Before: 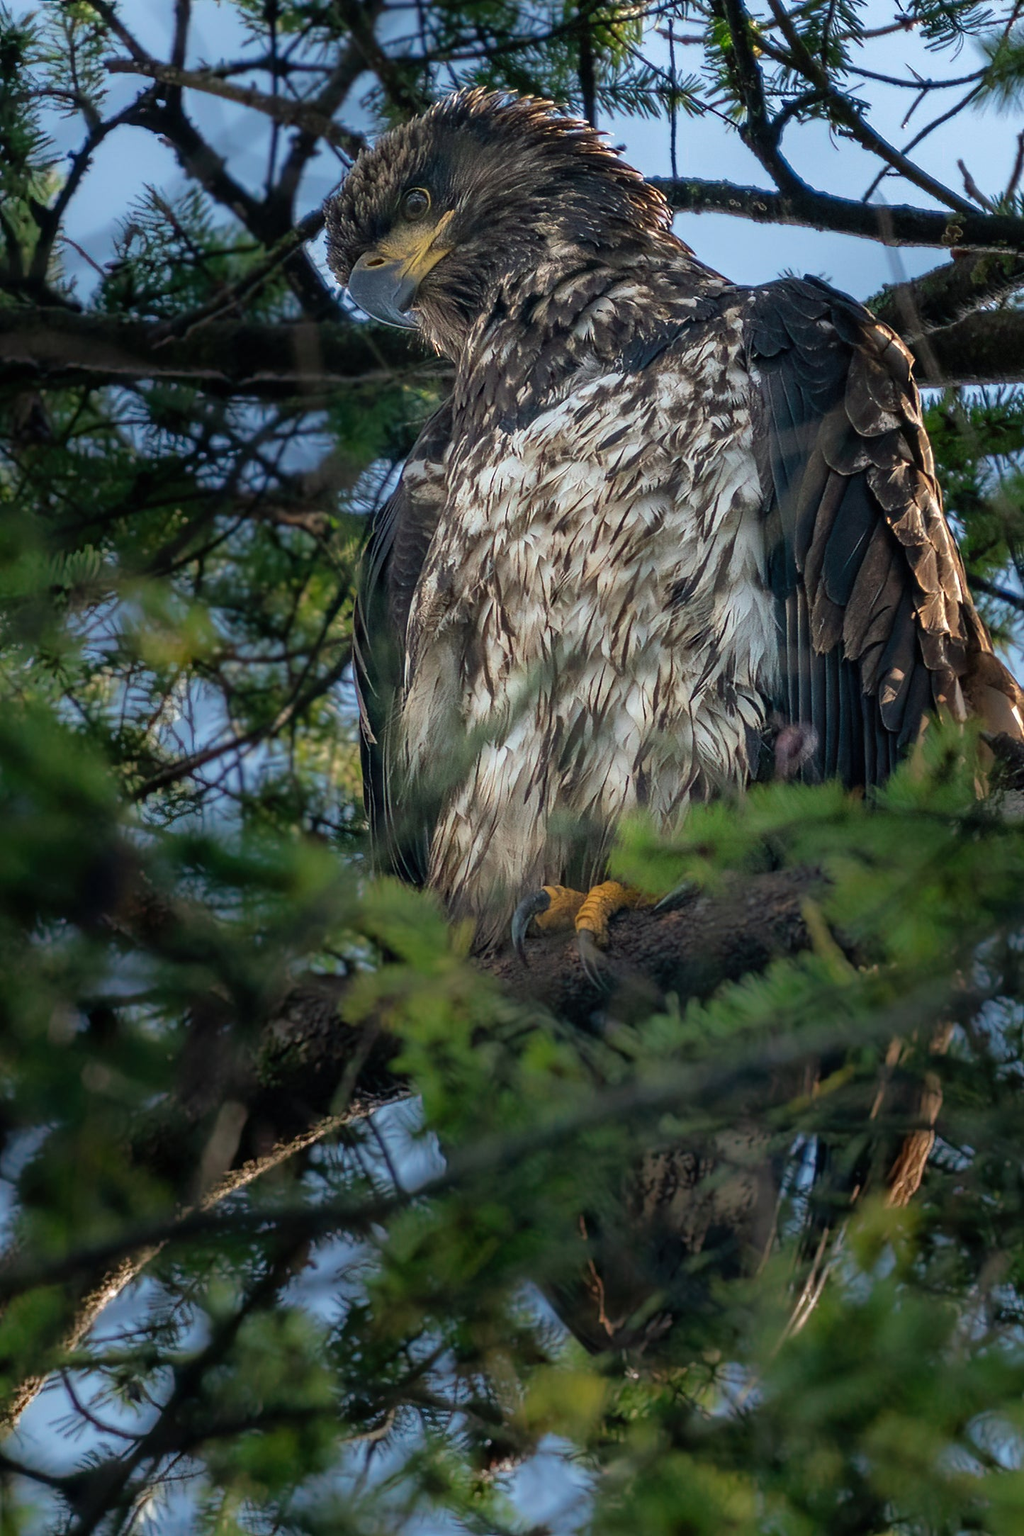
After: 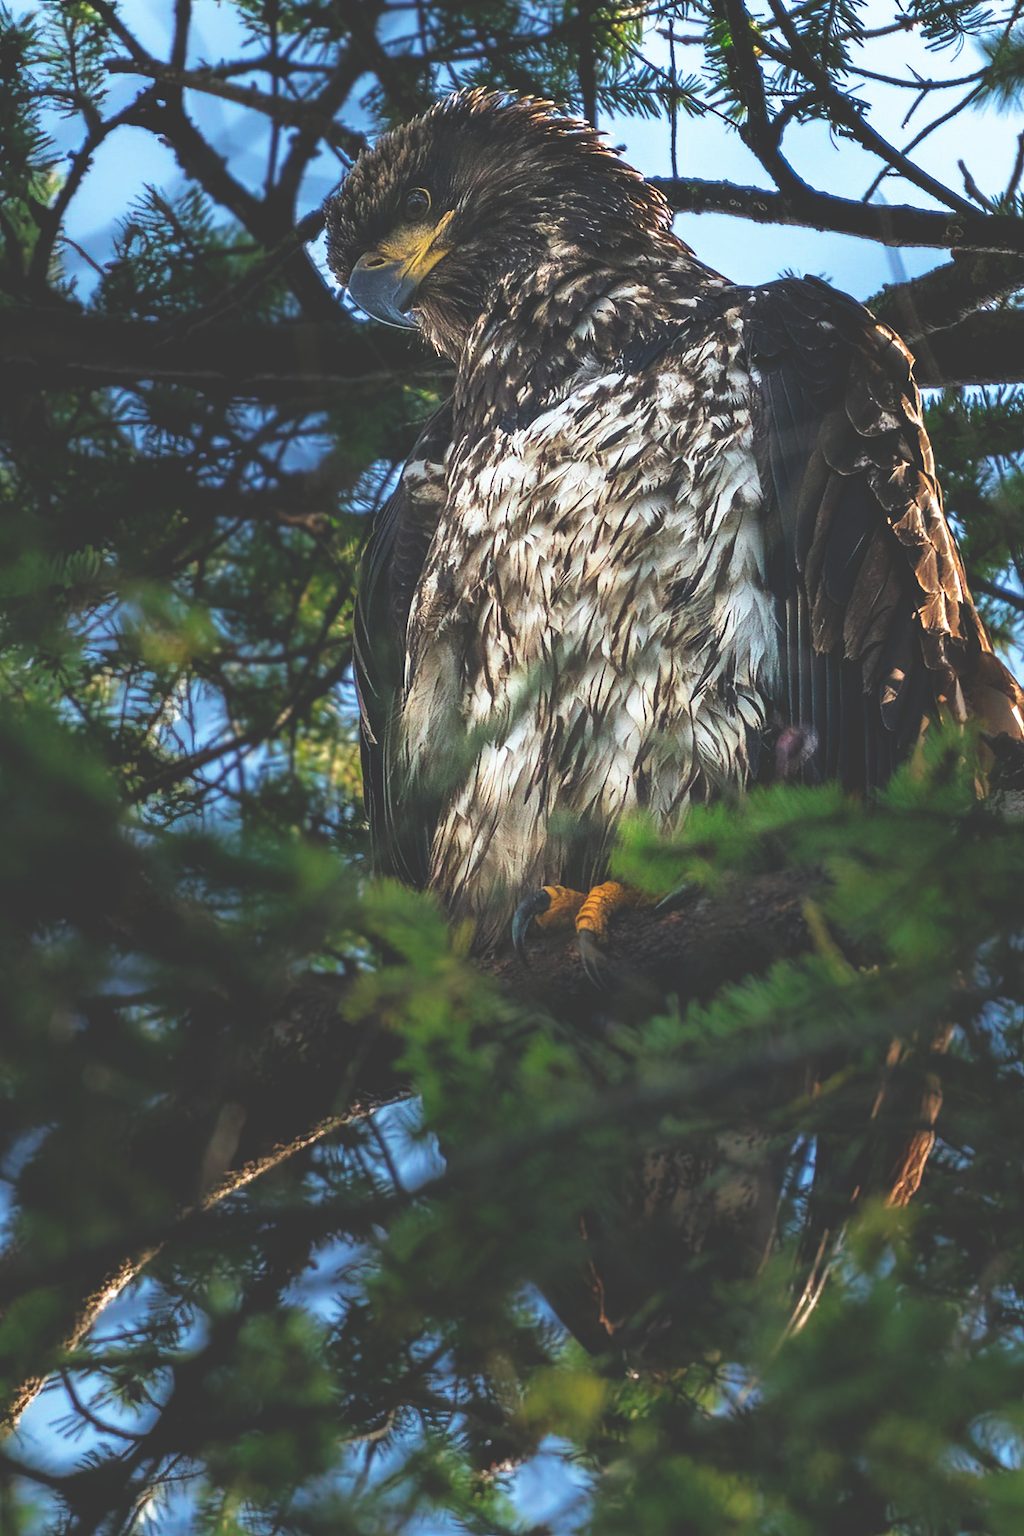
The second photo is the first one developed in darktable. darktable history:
tone equalizer: on, module defaults
base curve: curves: ch0 [(0, 0.036) (0.007, 0.037) (0.604, 0.887) (1, 1)], preserve colors none
